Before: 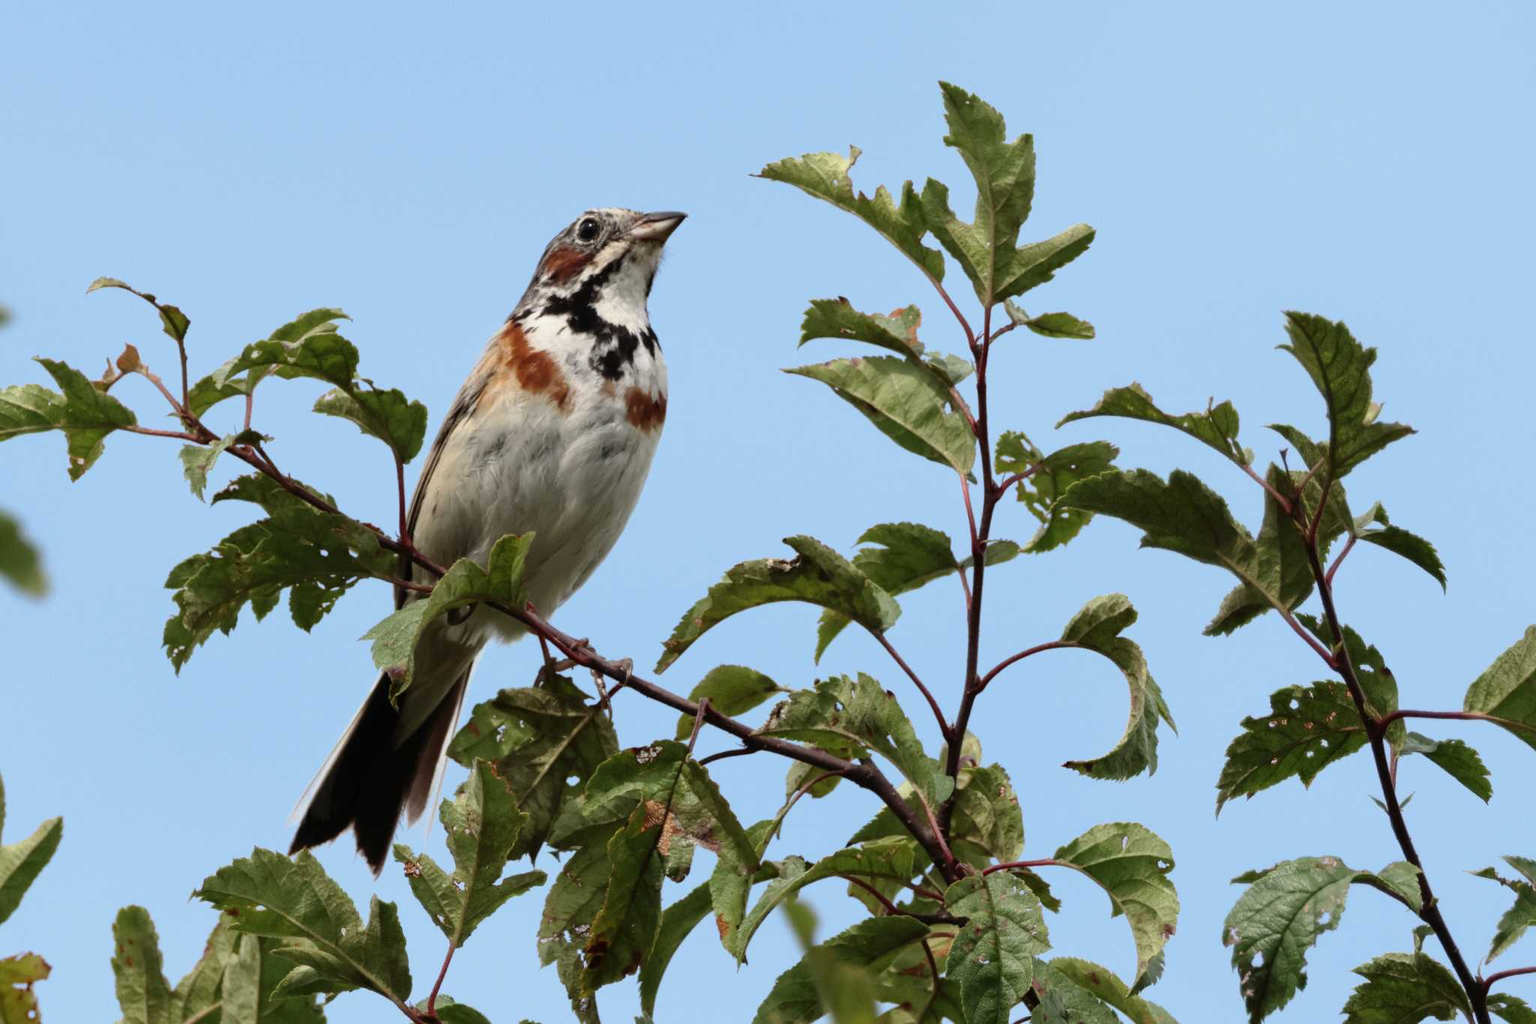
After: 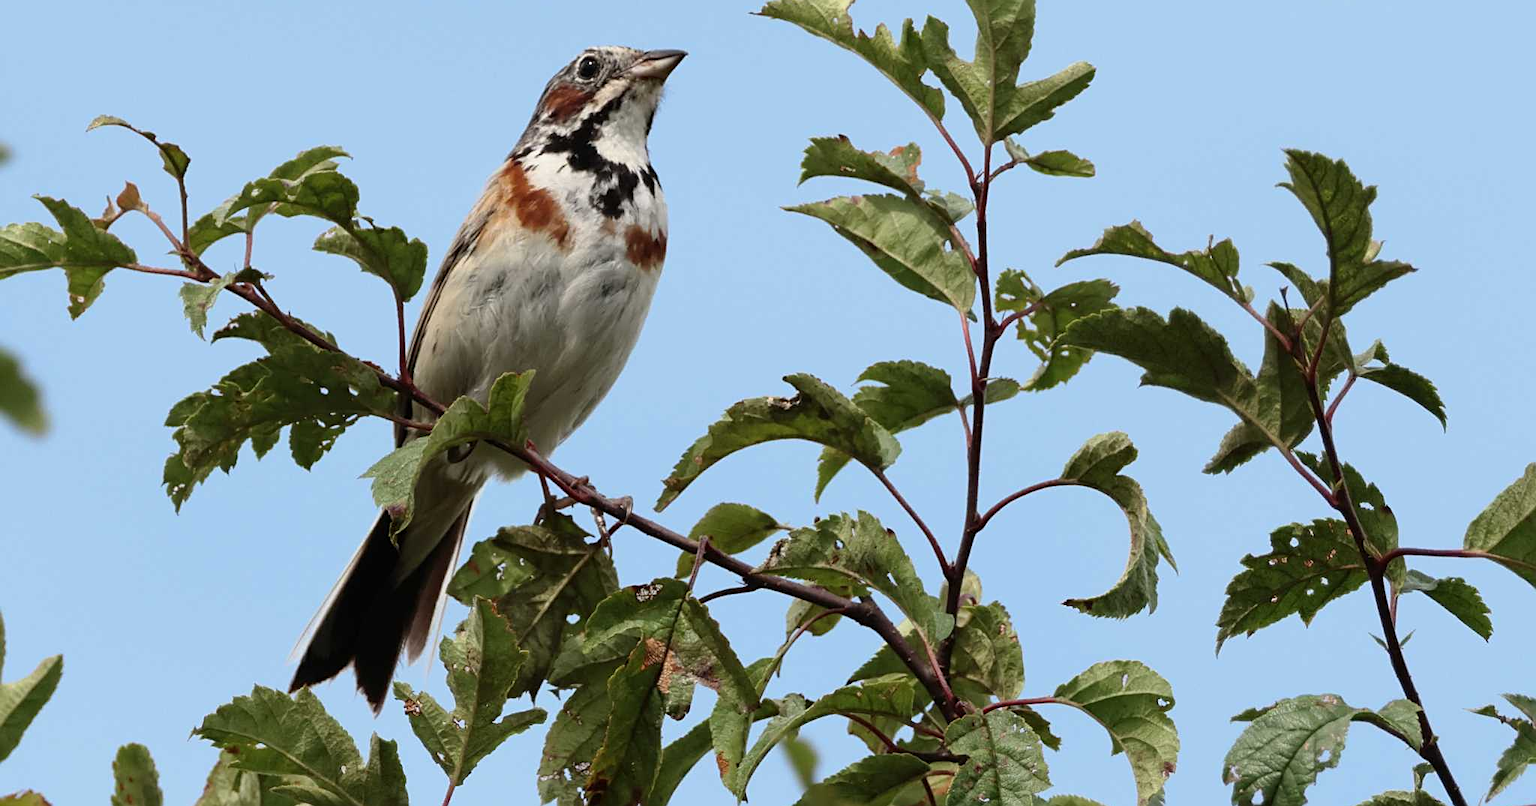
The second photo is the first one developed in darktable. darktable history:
sharpen: on, module defaults
crop and rotate: top 15.84%, bottom 5.339%
